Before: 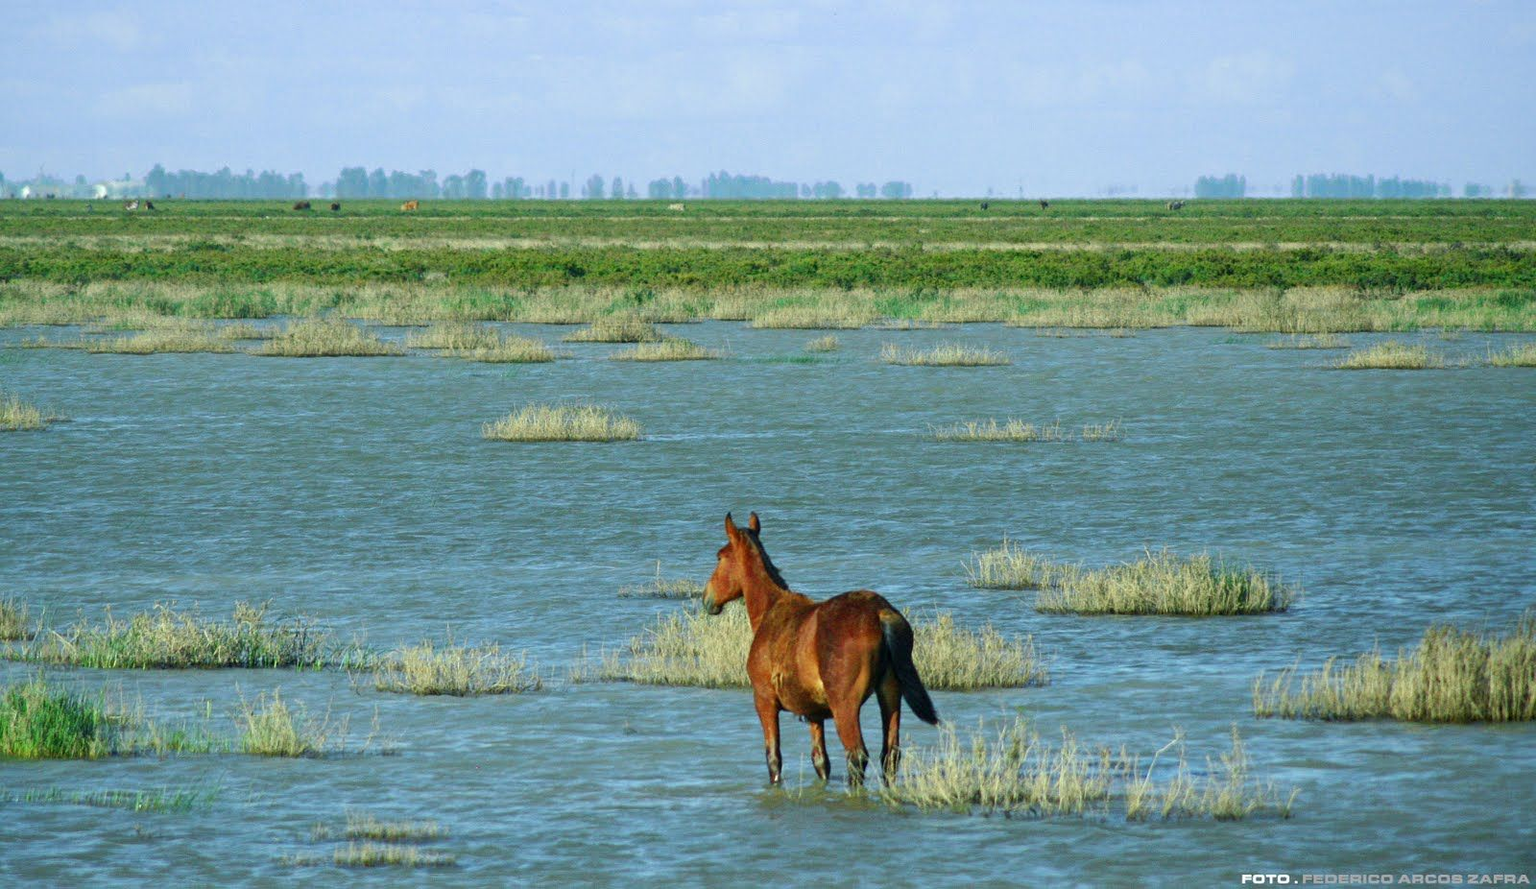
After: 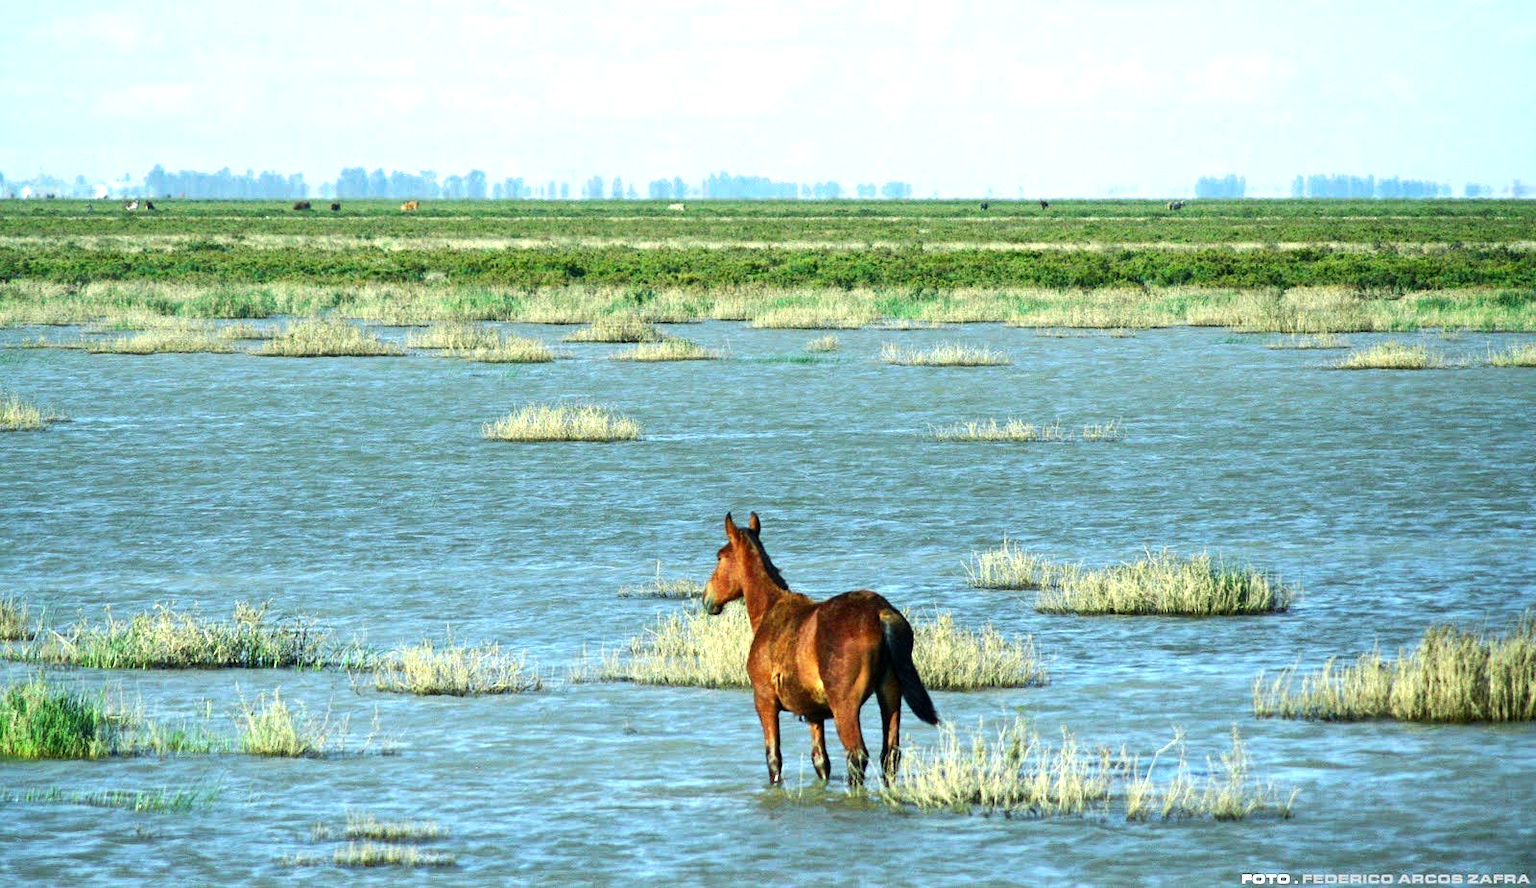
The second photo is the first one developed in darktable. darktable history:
tone equalizer: -8 EV -0.75 EV, -7 EV -0.7 EV, -6 EV -0.6 EV, -5 EV -0.4 EV, -3 EV 0.4 EV, -2 EV 0.6 EV, -1 EV 0.7 EV, +0 EV 0.75 EV, edges refinement/feathering 500, mask exposure compensation -1.57 EV, preserve details no
exposure: black level correction 0.001, exposure 0.3 EV, compensate highlight preservation false
